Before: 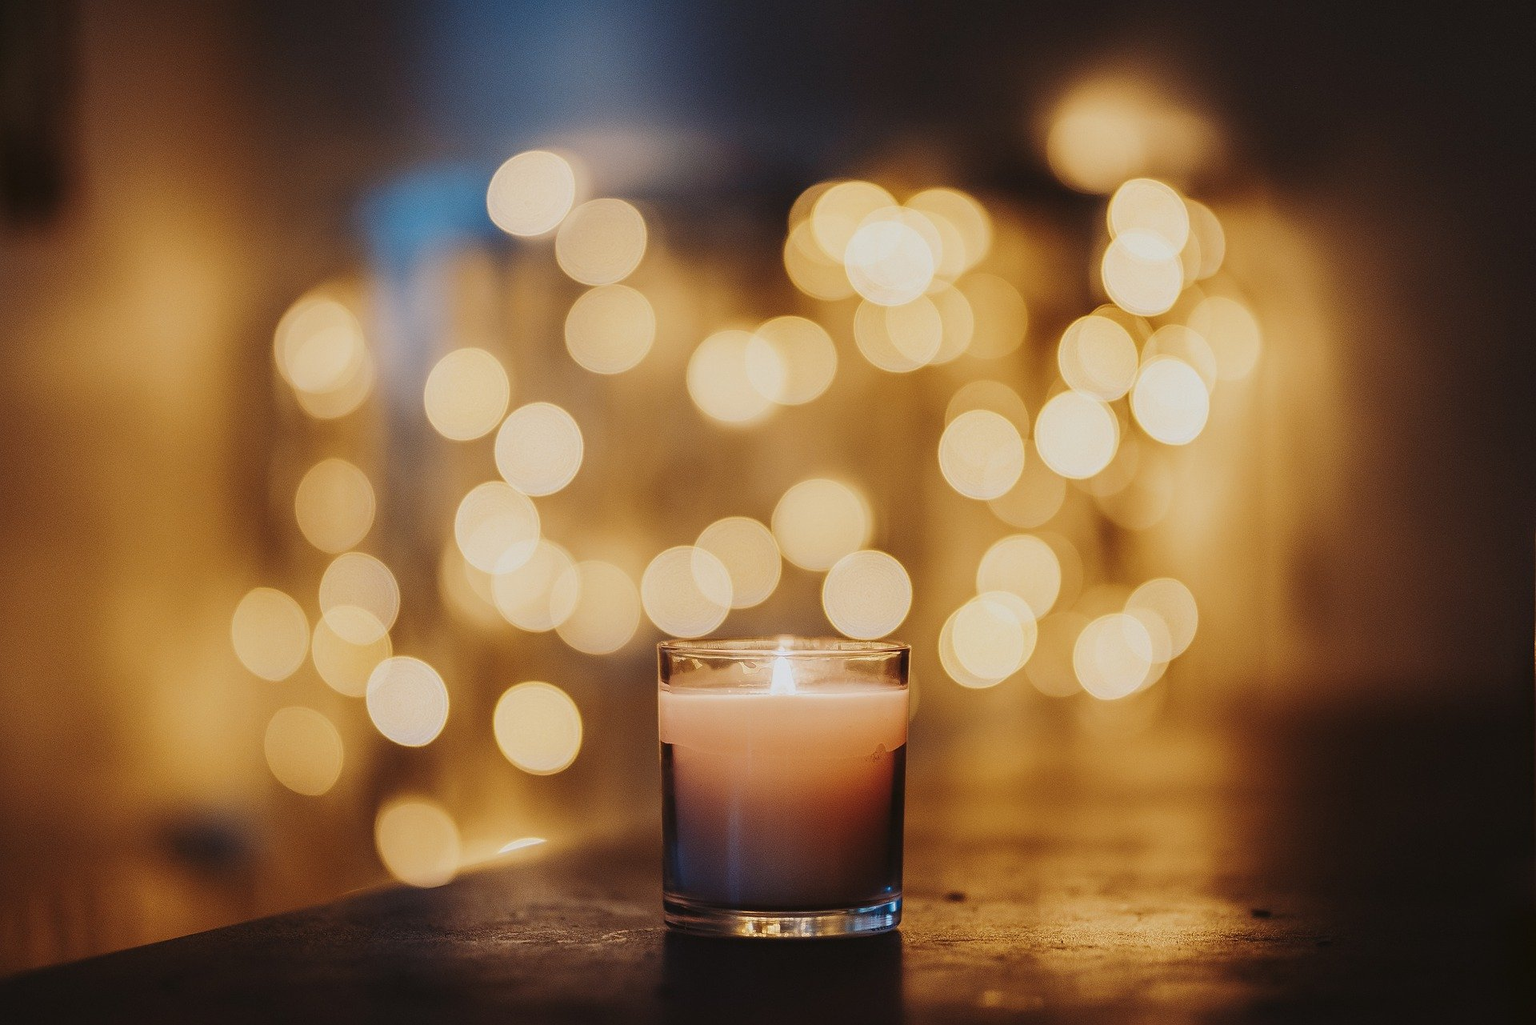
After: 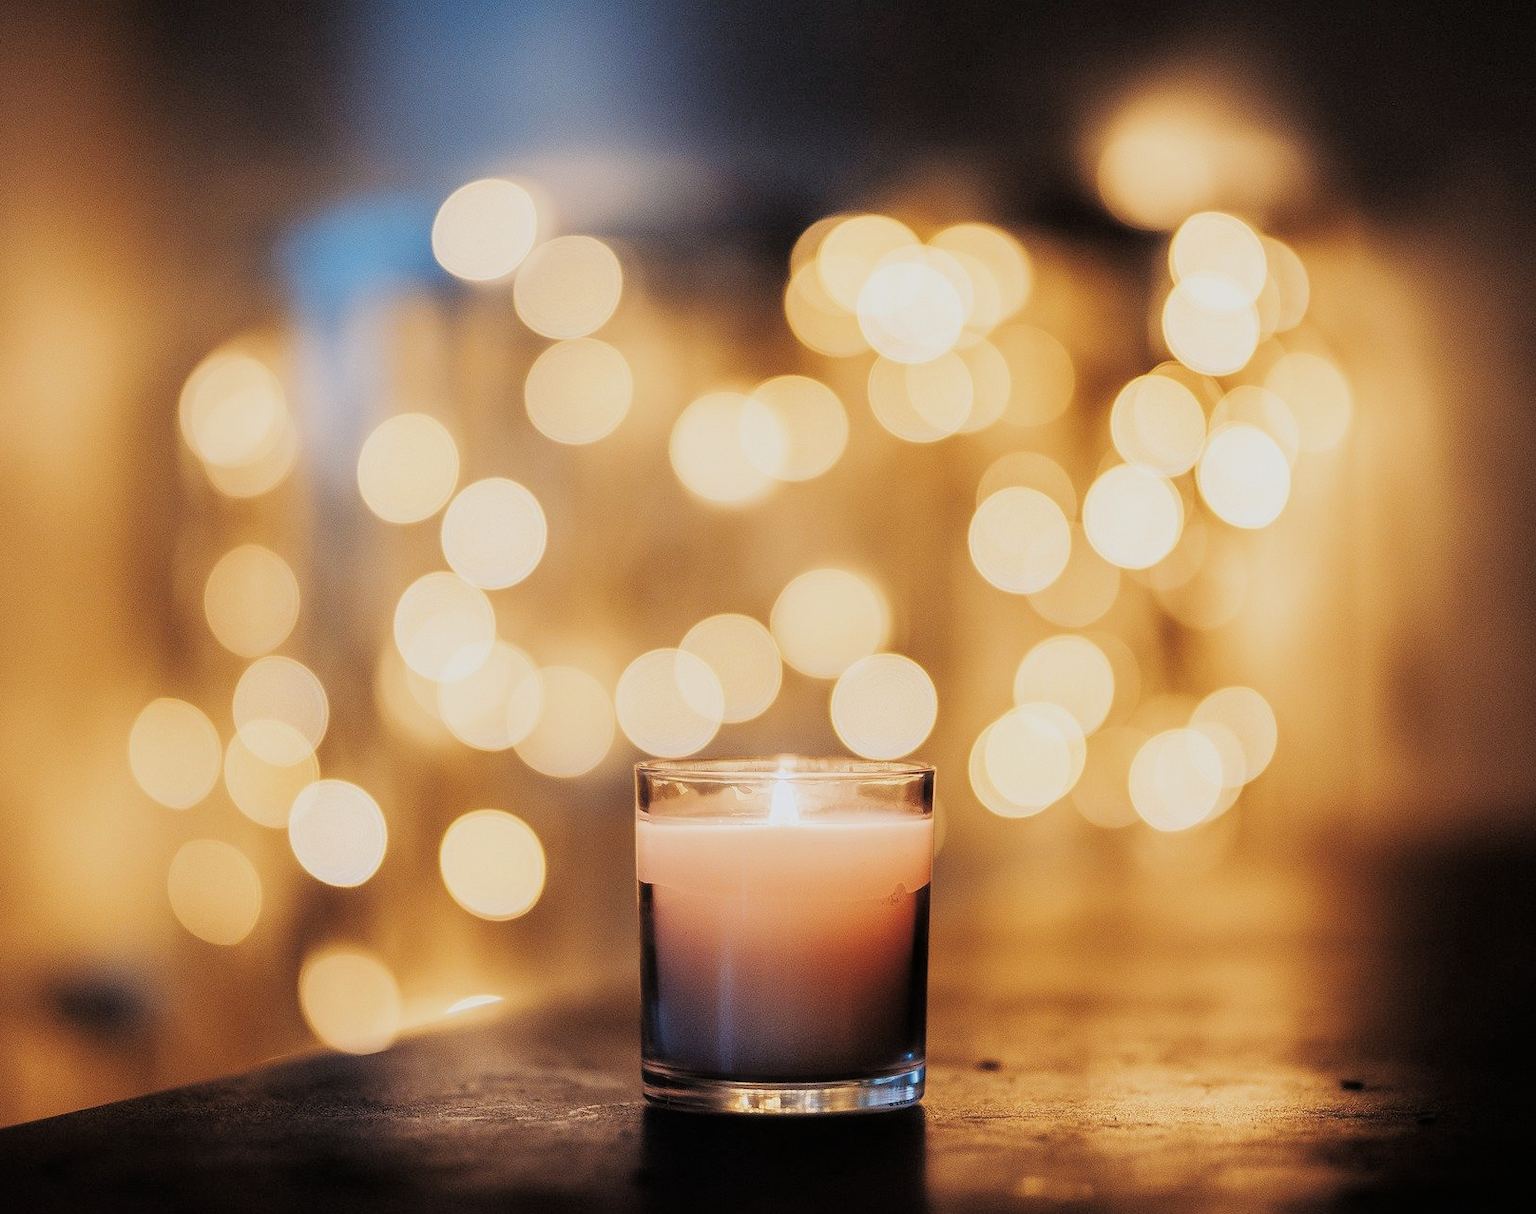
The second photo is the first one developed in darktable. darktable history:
crop: left 8.026%, right 7.374%
haze removal: strength -0.09, distance 0.358, compatibility mode true, adaptive false
white balance: red 0.988, blue 1.017
filmic rgb: black relative exposure -4.88 EV, hardness 2.82
exposure: exposure 0.74 EV, compensate highlight preservation false
